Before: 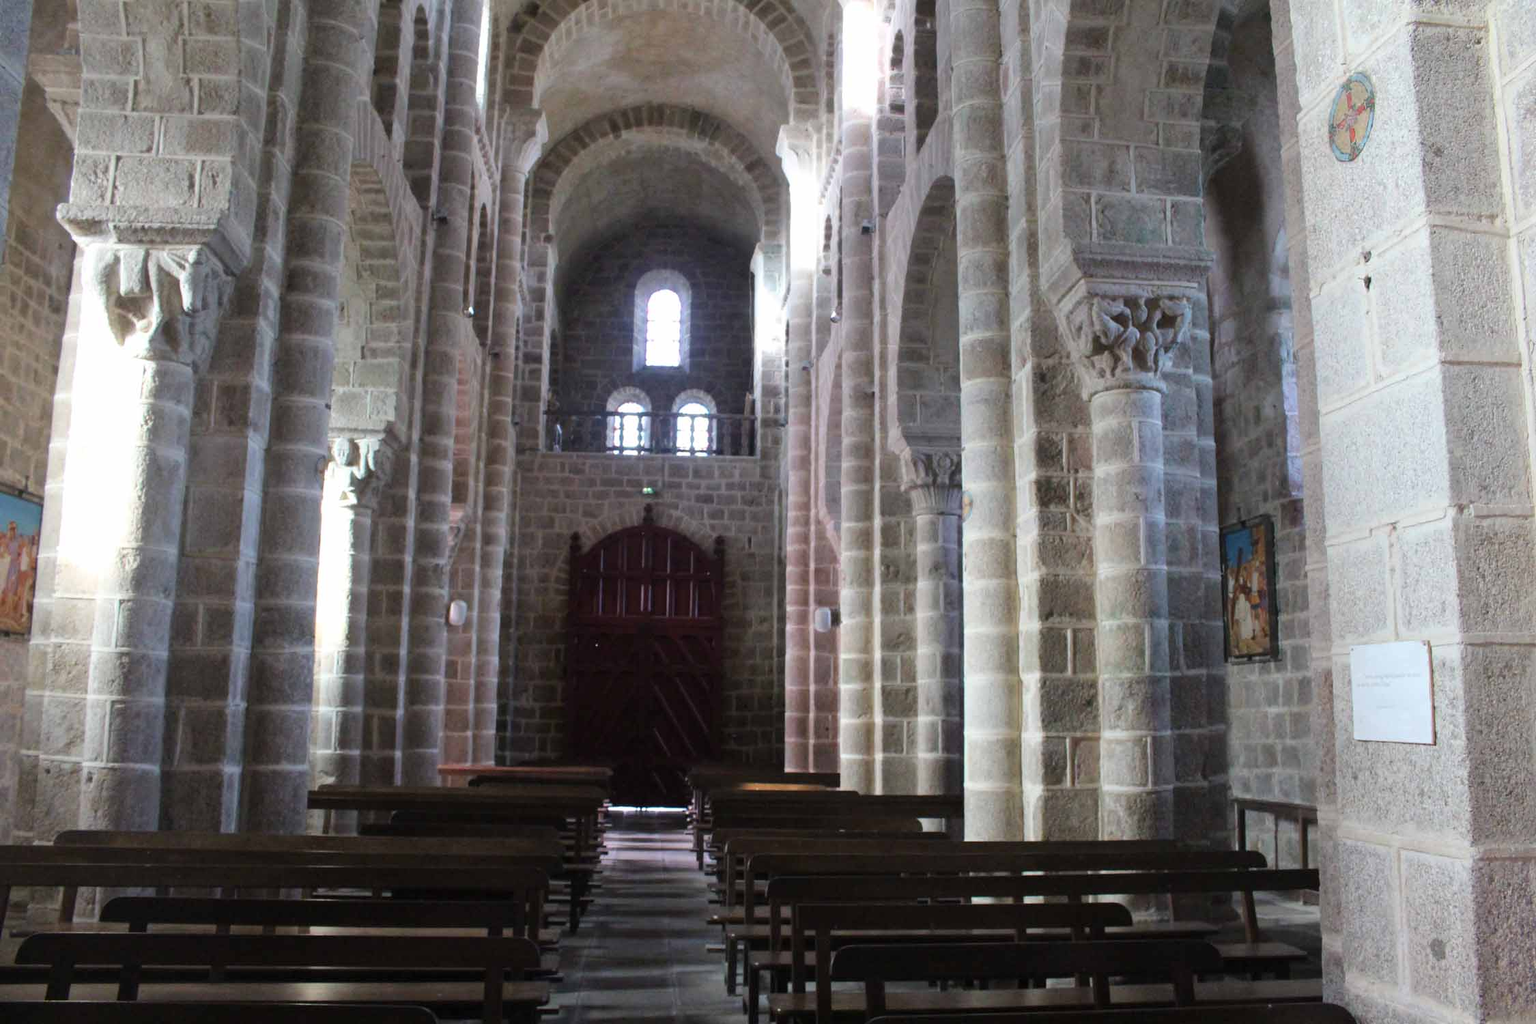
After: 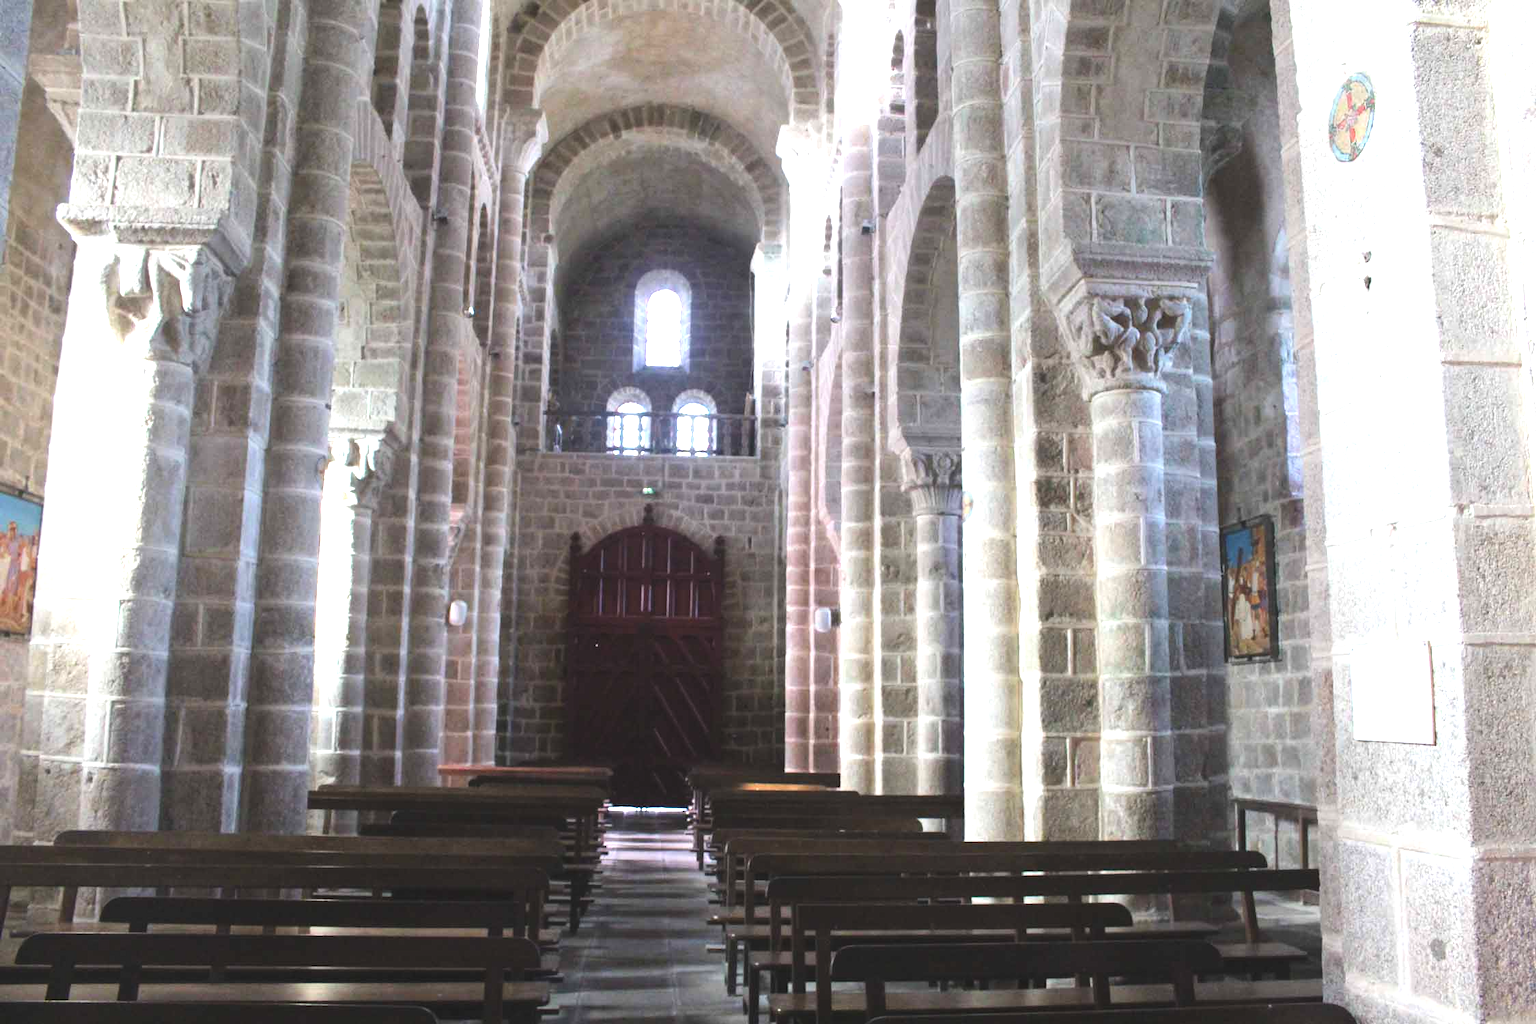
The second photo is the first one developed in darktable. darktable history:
exposure: black level correction -0.005, exposure 1.008 EV, compensate highlight preservation false
